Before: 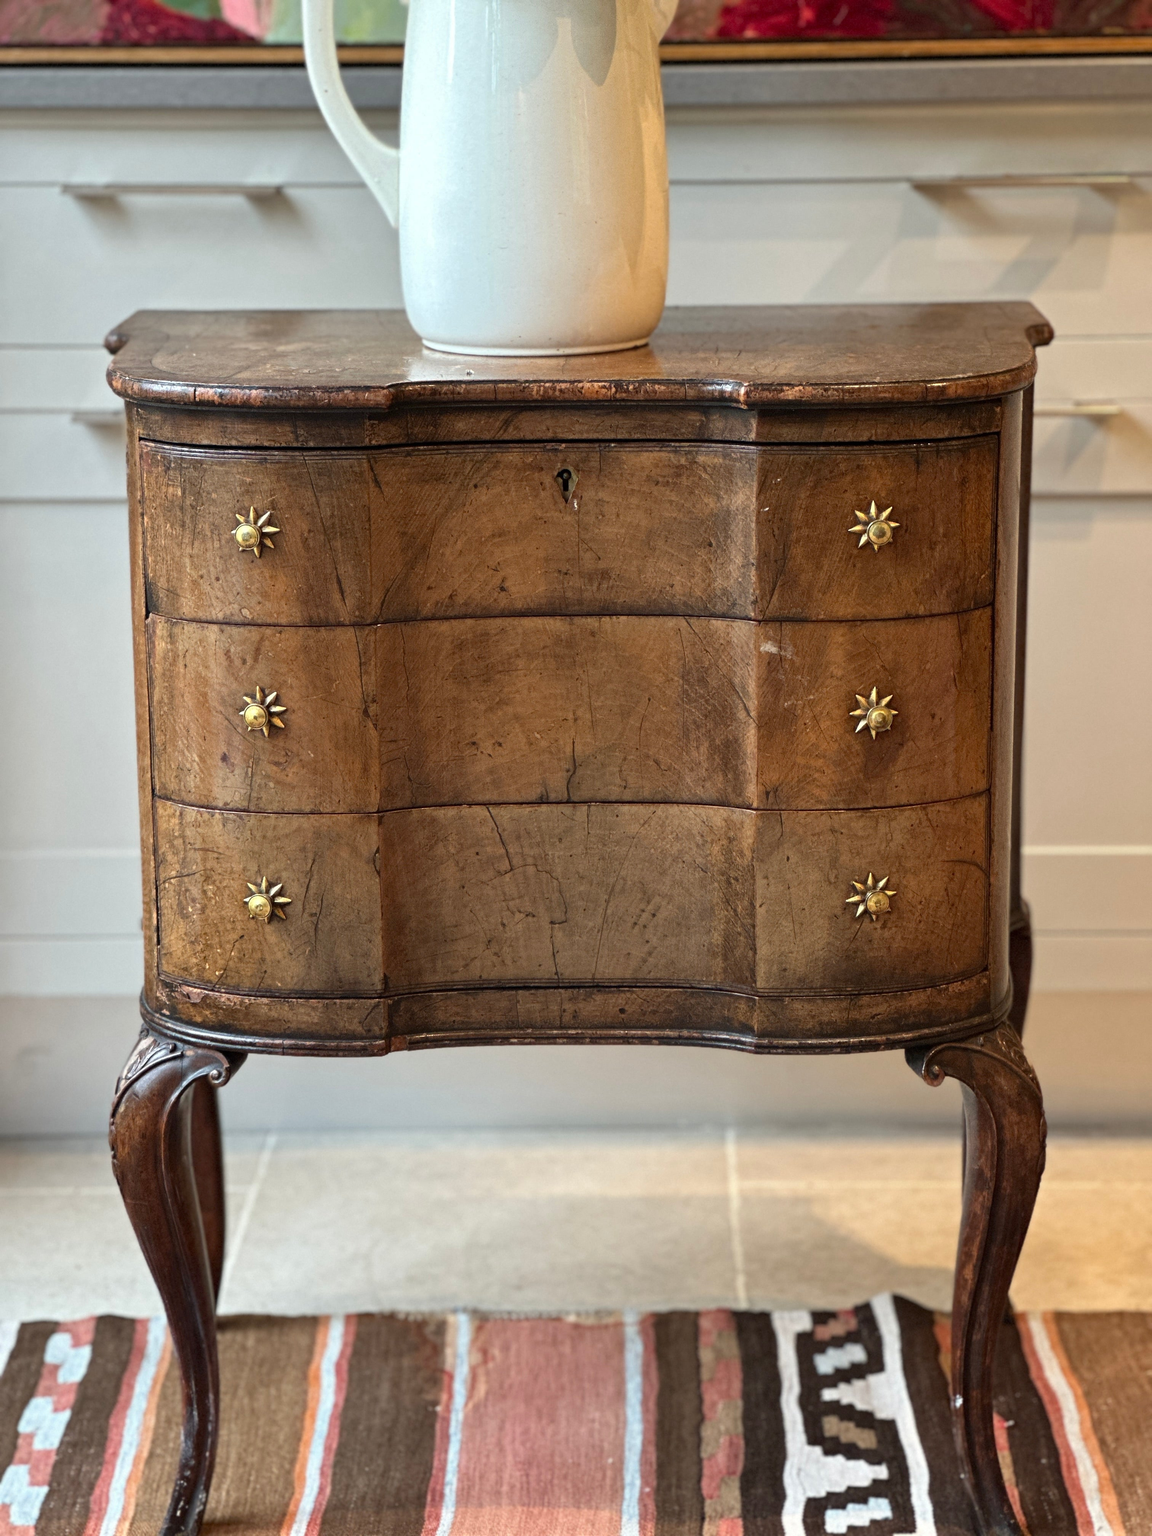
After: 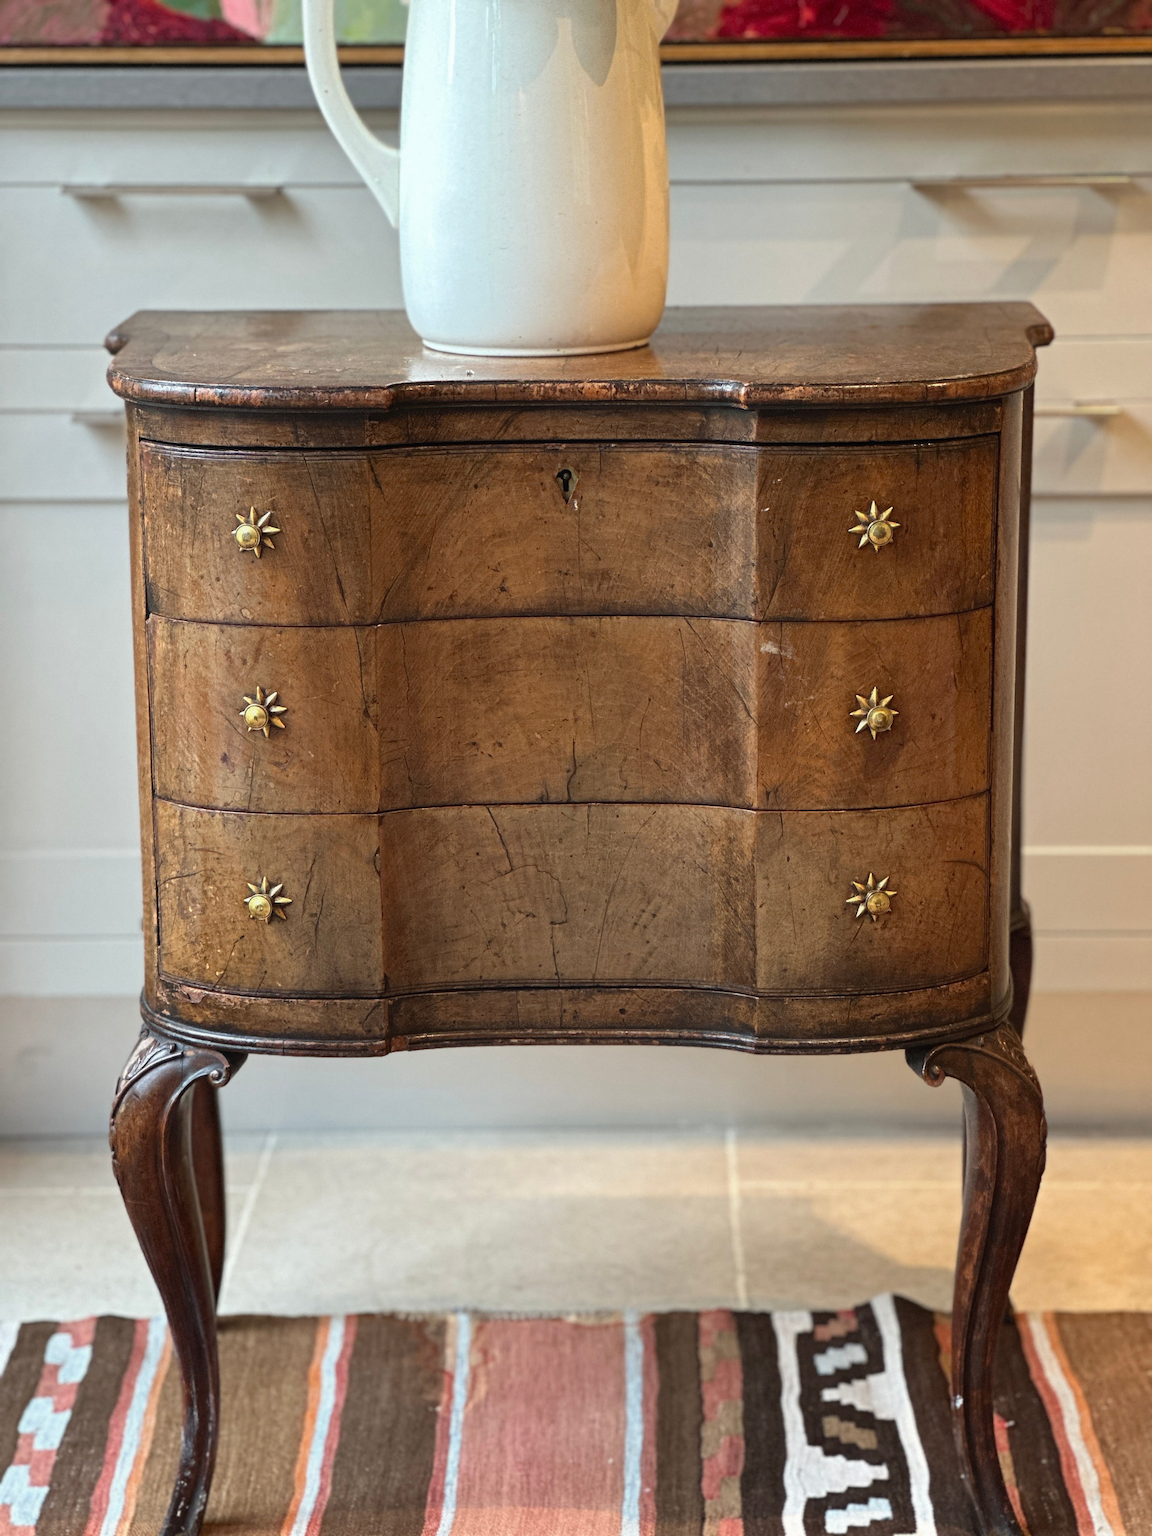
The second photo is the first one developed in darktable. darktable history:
contrast equalizer: octaves 7, y [[0.514, 0.573, 0.581, 0.508, 0.5, 0.5], [0.5 ×6], [0.5 ×6], [0 ×6], [0 ×6]], mix -0.306
